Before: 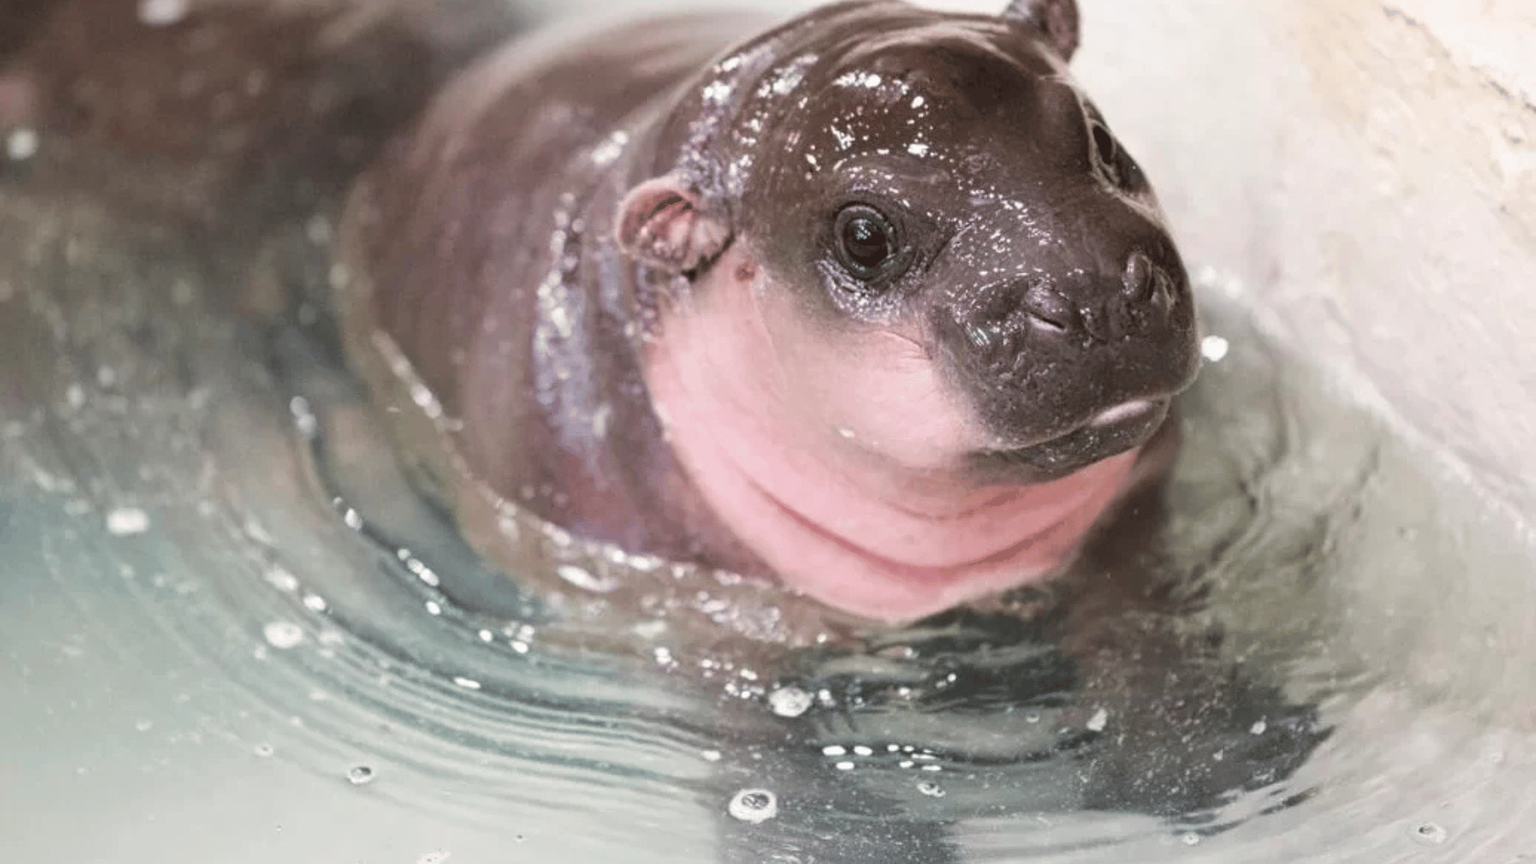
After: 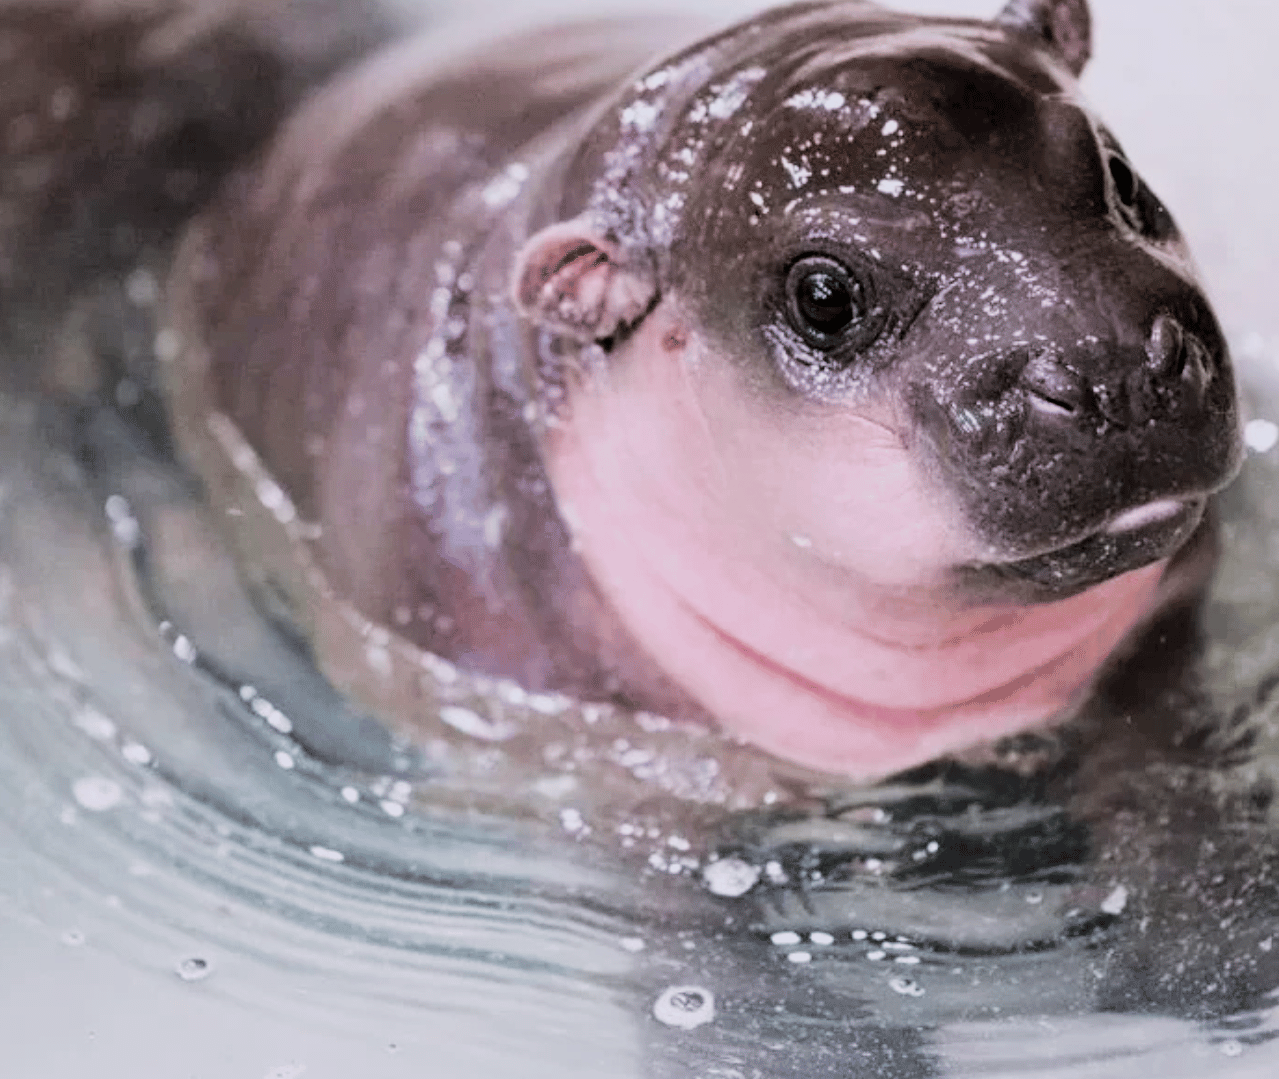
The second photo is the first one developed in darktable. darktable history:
filmic rgb: black relative exposure -5 EV, hardness 2.88, contrast 1.3, highlights saturation mix -10%
white balance: red 1.004, blue 1.096
crop and rotate: left 13.409%, right 19.924%
